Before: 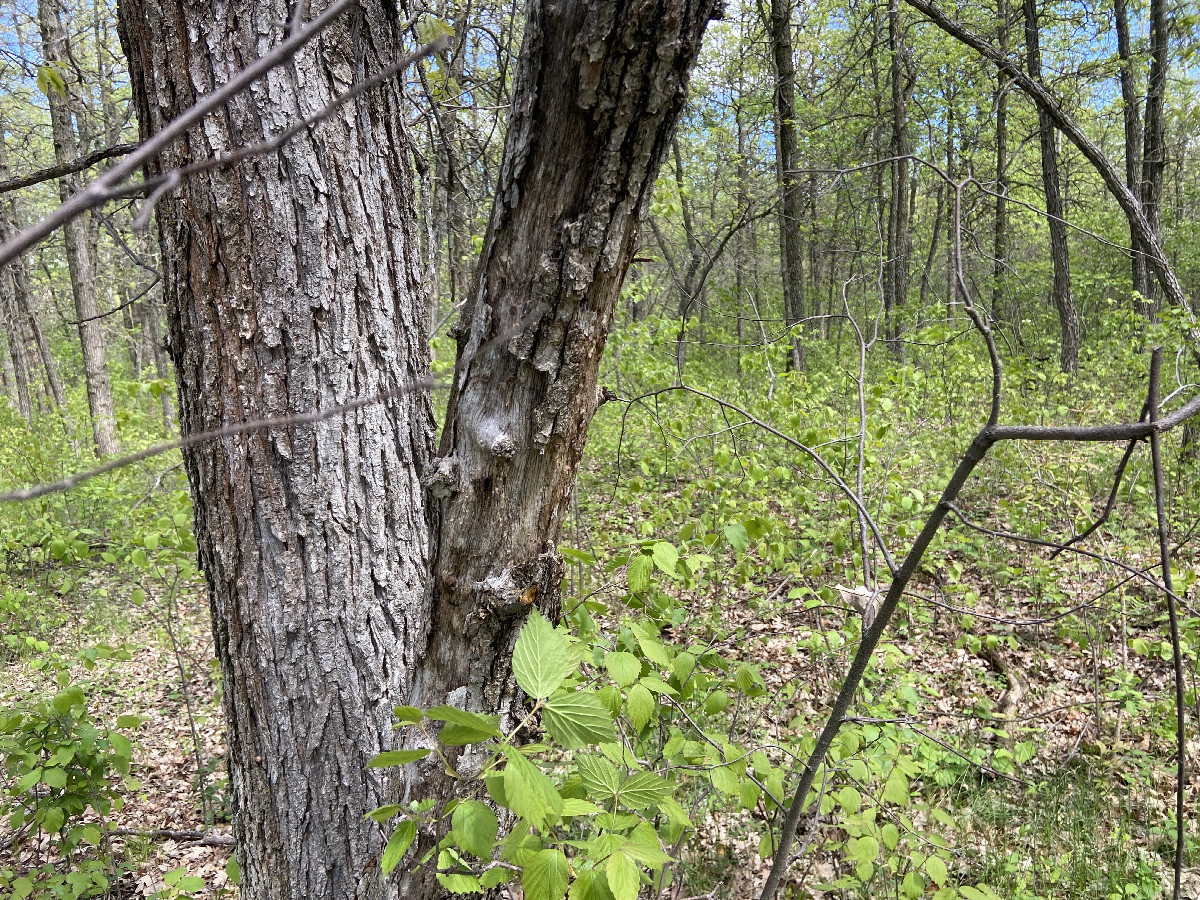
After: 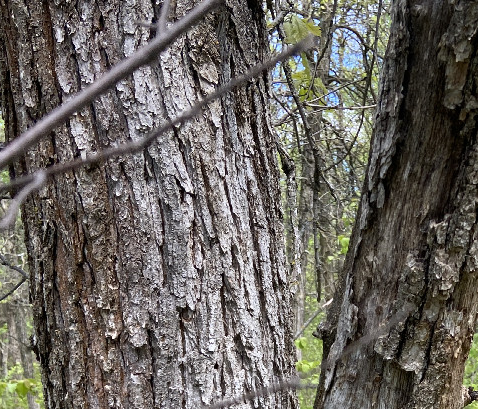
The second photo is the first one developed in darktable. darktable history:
color correction: highlights a* 0.011, highlights b* -0.366
crop and rotate: left 11.231%, top 0.099%, right 48.9%, bottom 54.419%
